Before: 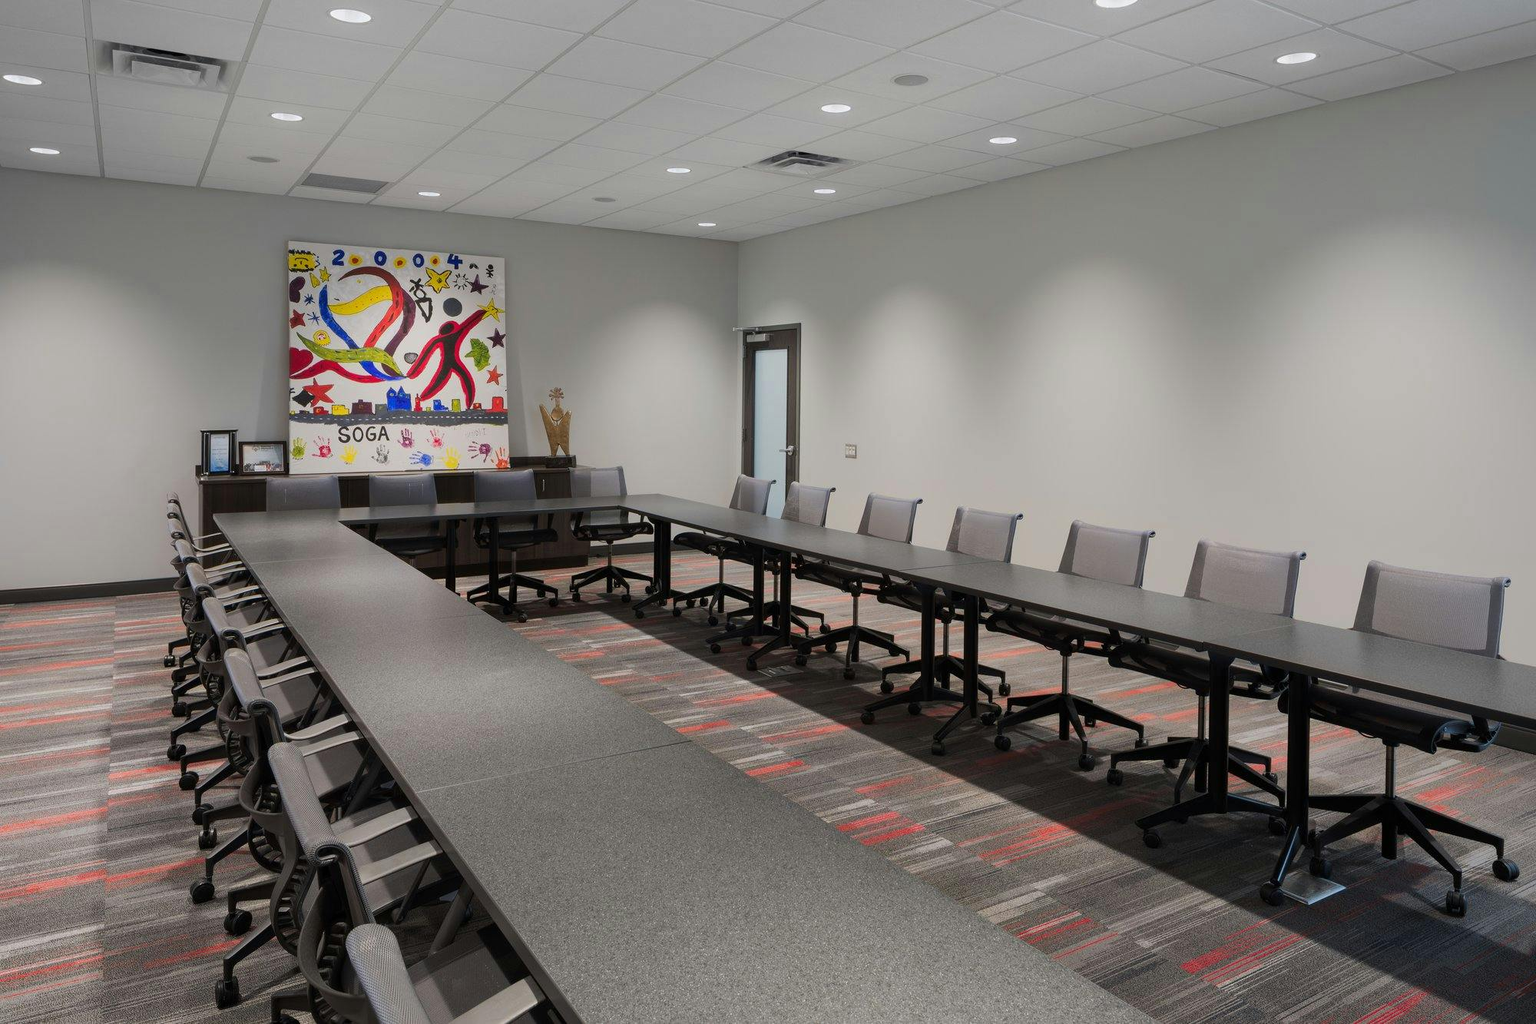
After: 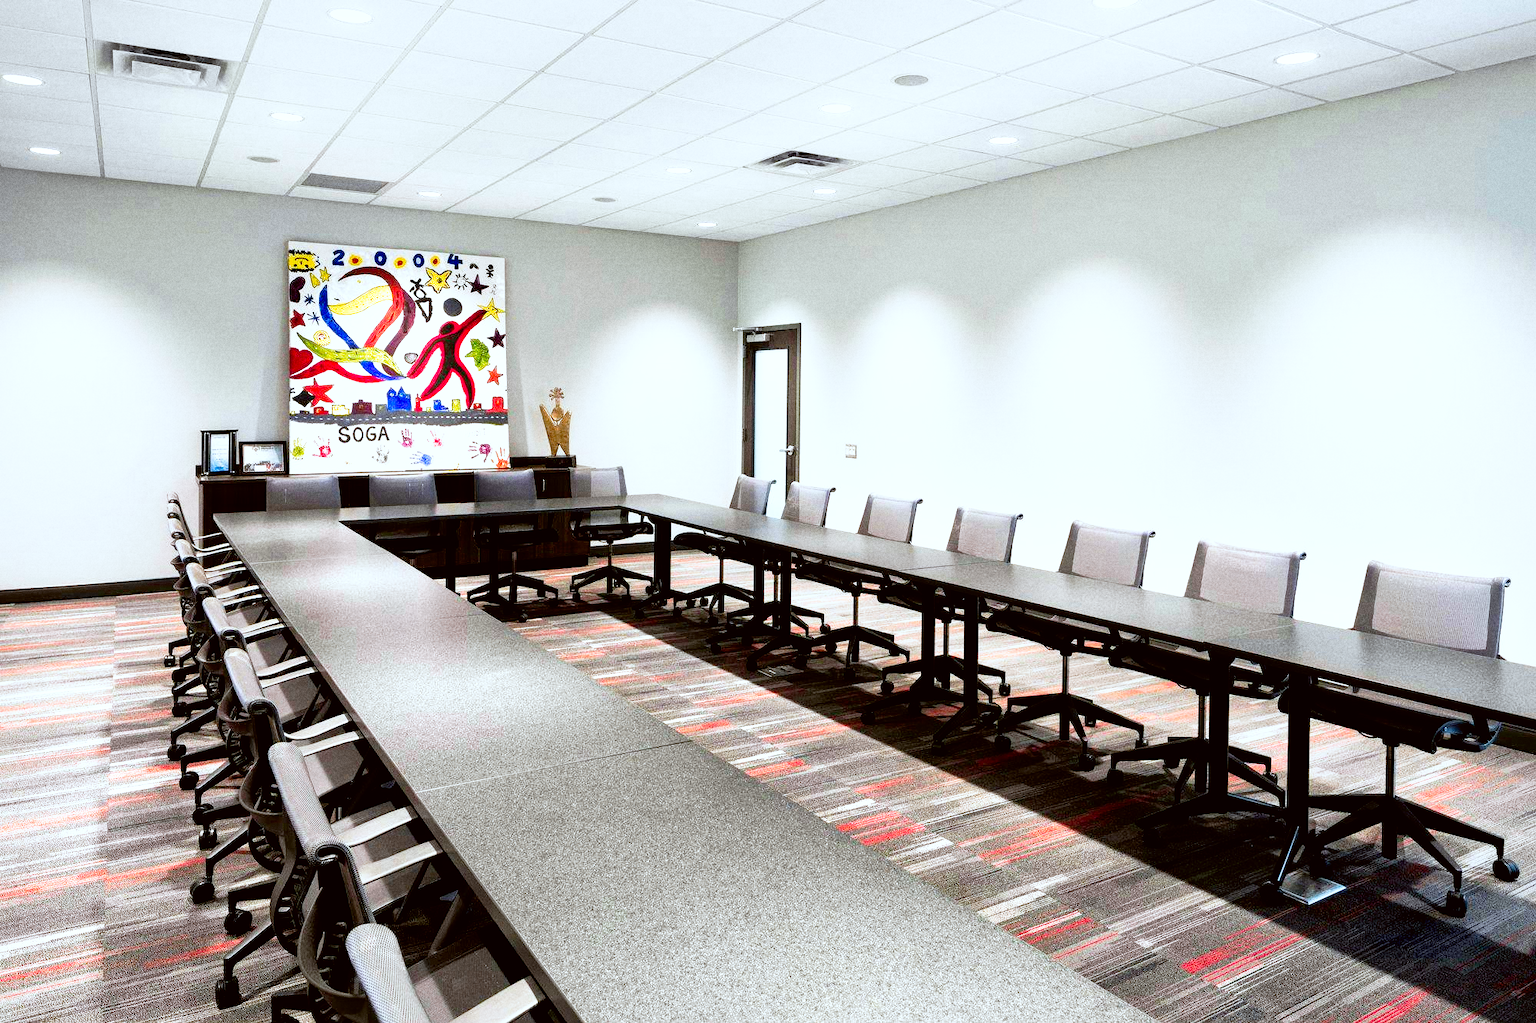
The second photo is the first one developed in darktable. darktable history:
tone curve: curves: ch0 [(0, 0) (0.003, 0.005) (0.011, 0.008) (0.025, 0.014) (0.044, 0.021) (0.069, 0.027) (0.1, 0.041) (0.136, 0.083) (0.177, 0.138) (0.224, 0.197) (0.277, 0.259) (0.335, 0.331) (0.399, 0.399) (0.468, 0.476) (0.543, 0.547) (0.623, 0.635) (0.709, 0.753) (0.801, 0.847) (0.898, 0.94) (1, 1)], preserve colors none
filmic rgb: middle gray luminance 8.8%, black relative exposure -6.3 EV, white relative exposure 2.7 EV, threshold 6 EV, target black luminance 0%, hardness 4.74, latitude 73.47%, contrast 1.332, shadows ↔ highlights balance 10.13%, add noise in highlights 0, preserve chrominance no, color science v3 (2019), use custom middle-gray values true, iterations of high-quality reconstruction 0, contrast in highlights soft, enable highlight reconstruction true
local contrast: mode bilateral grid, contrast 20, coarseness 50, detail 130%, midtone range 0.2
color correction: highlights a* -3.28, highlights b* -6.24, shadows a* 3.1, shadows b* 5.19
grain: coarseness 8.68 ISO, strength 31.94%
